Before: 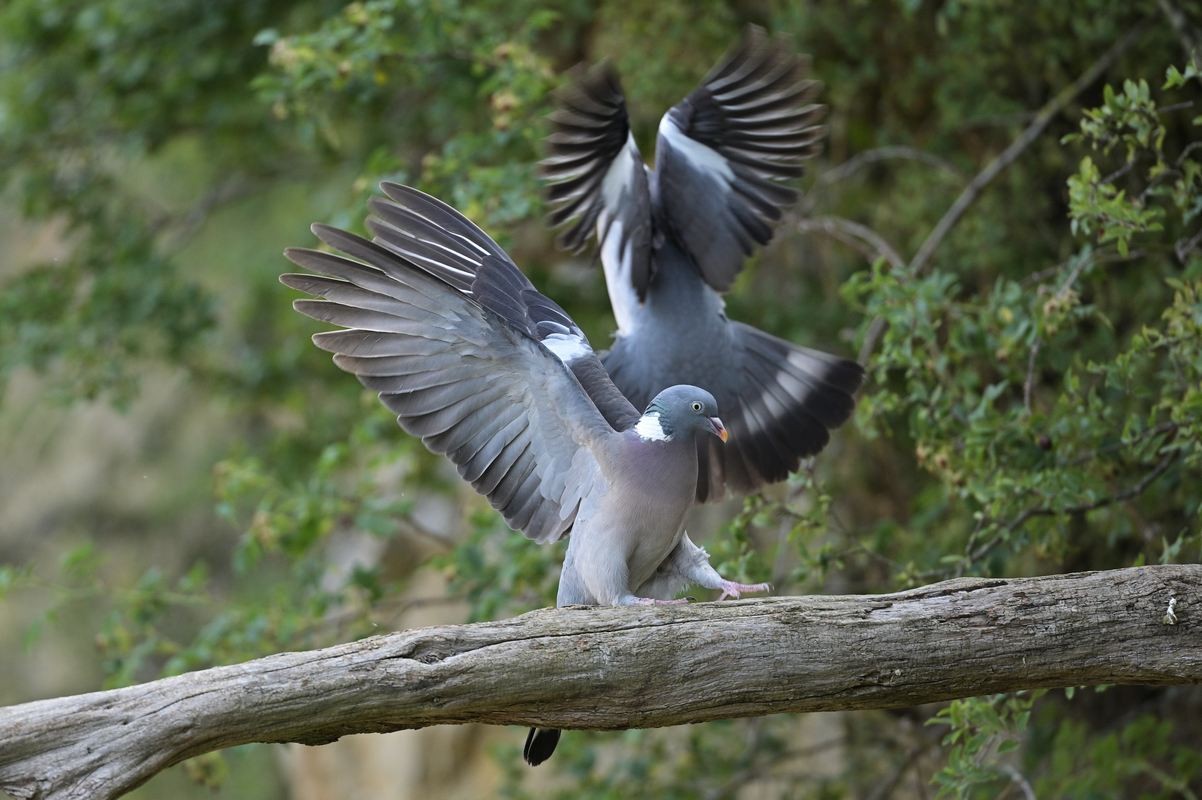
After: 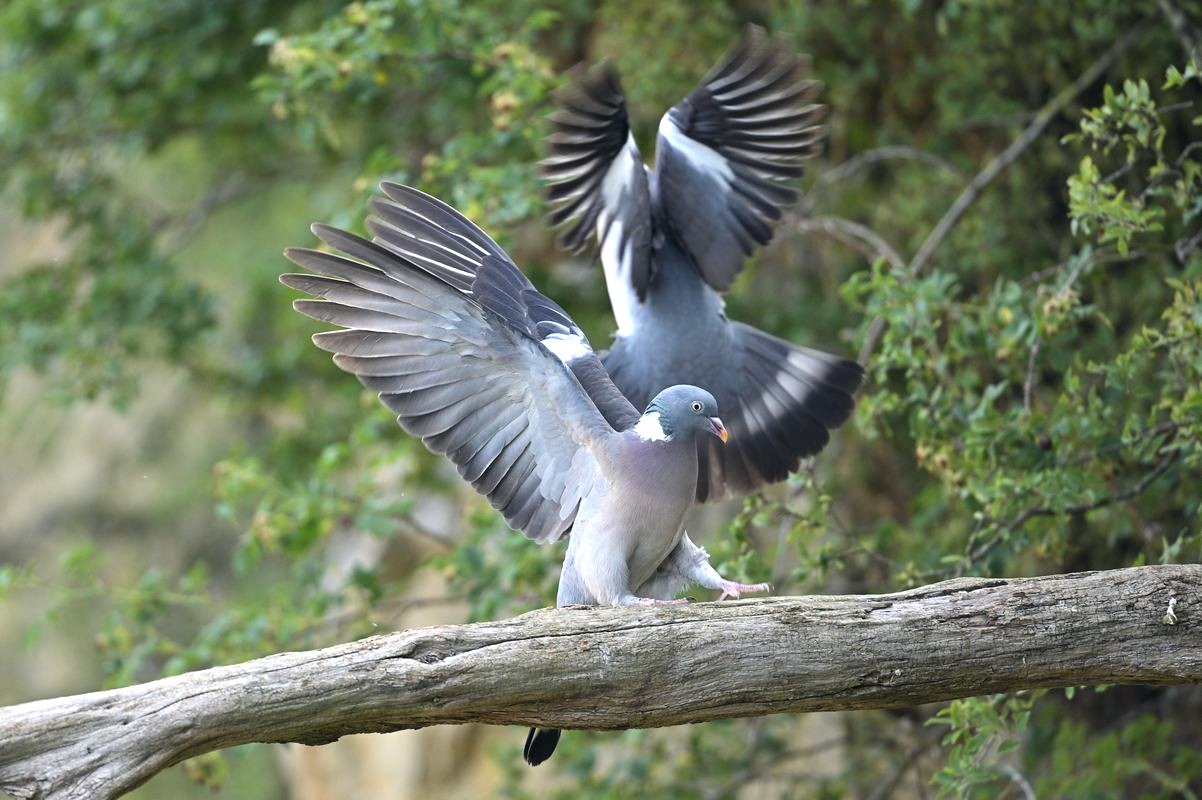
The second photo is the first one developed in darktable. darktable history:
exposure: exposure 0.661 EV, compensate highlight preservation false
color correction: highlights a* 0.207, highlights b* 2.7, shadows a* -0.874, shadows b* -4.78
